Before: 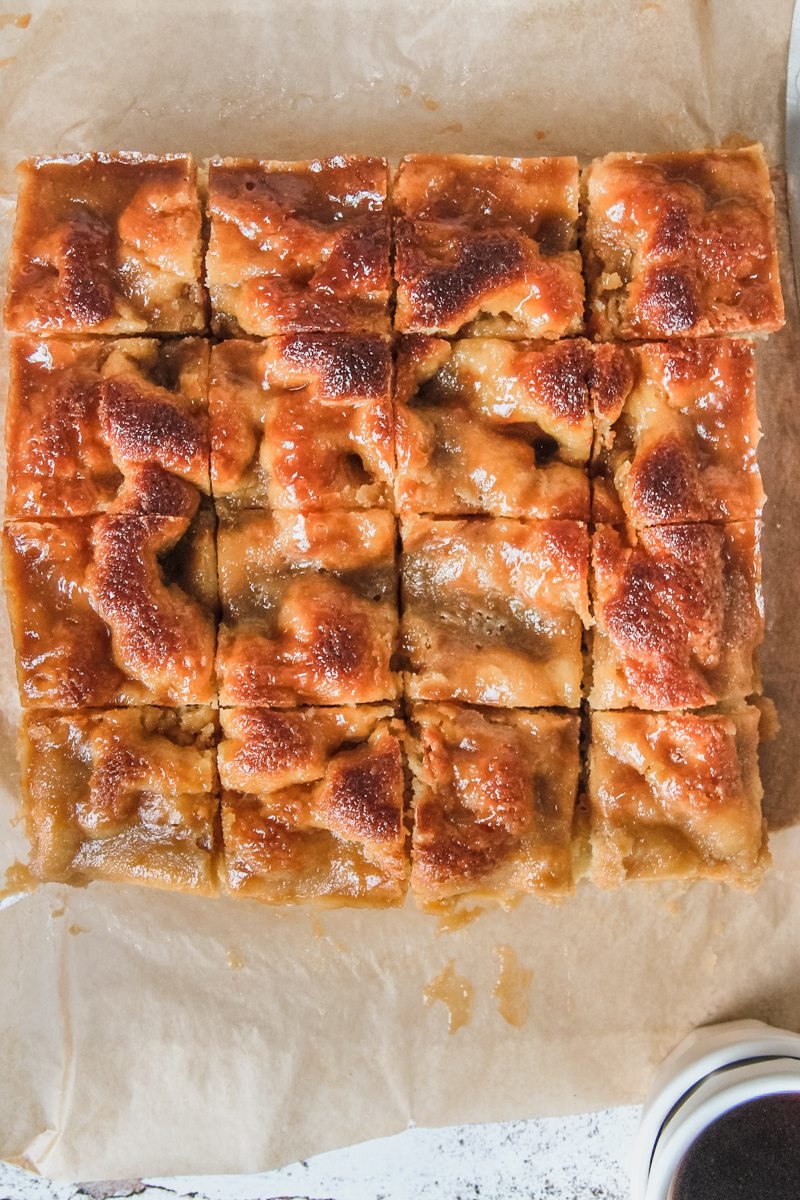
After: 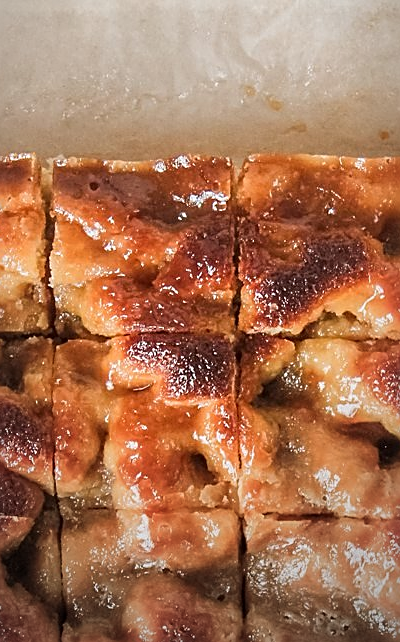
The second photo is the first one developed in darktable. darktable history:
crop: left 19.556%, right 30.401%, bottom 46.458%
vignetting: fall-off start 72.14%, fall-off radius 108.07%, brightness -0.713, saturation -0.488, center (-0.054, -0.359), width/height ratio 0.729
sharpen: amount 0.6
